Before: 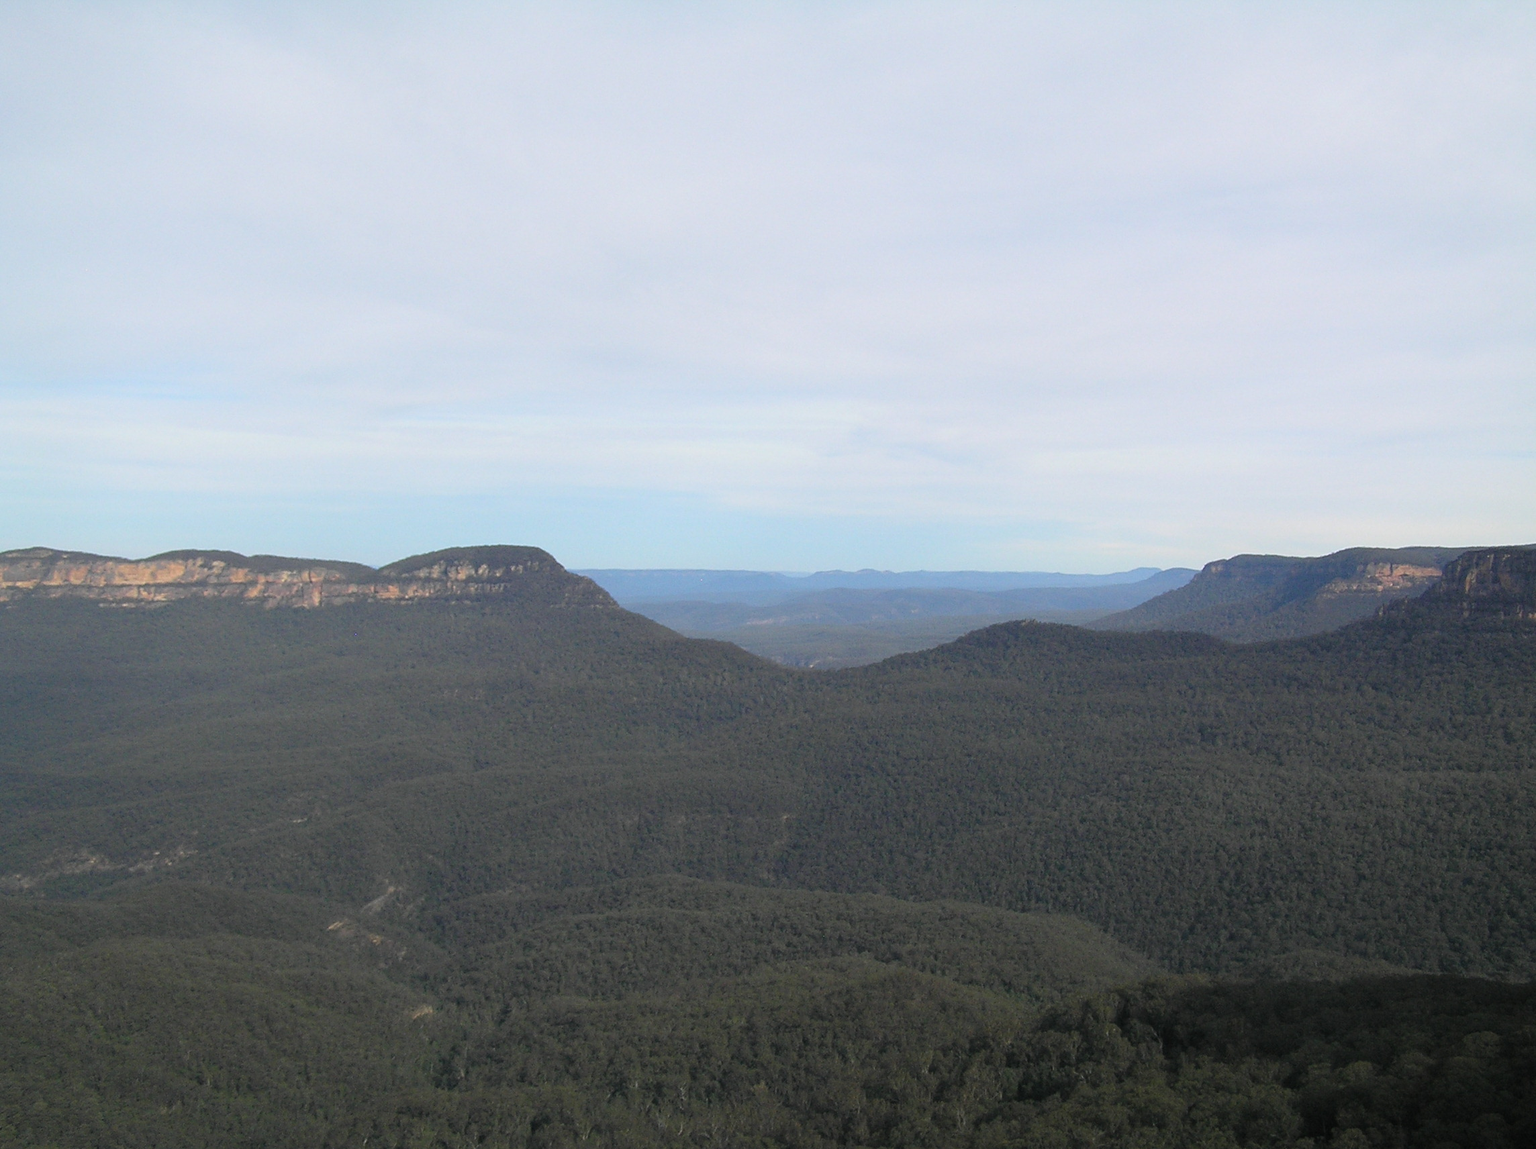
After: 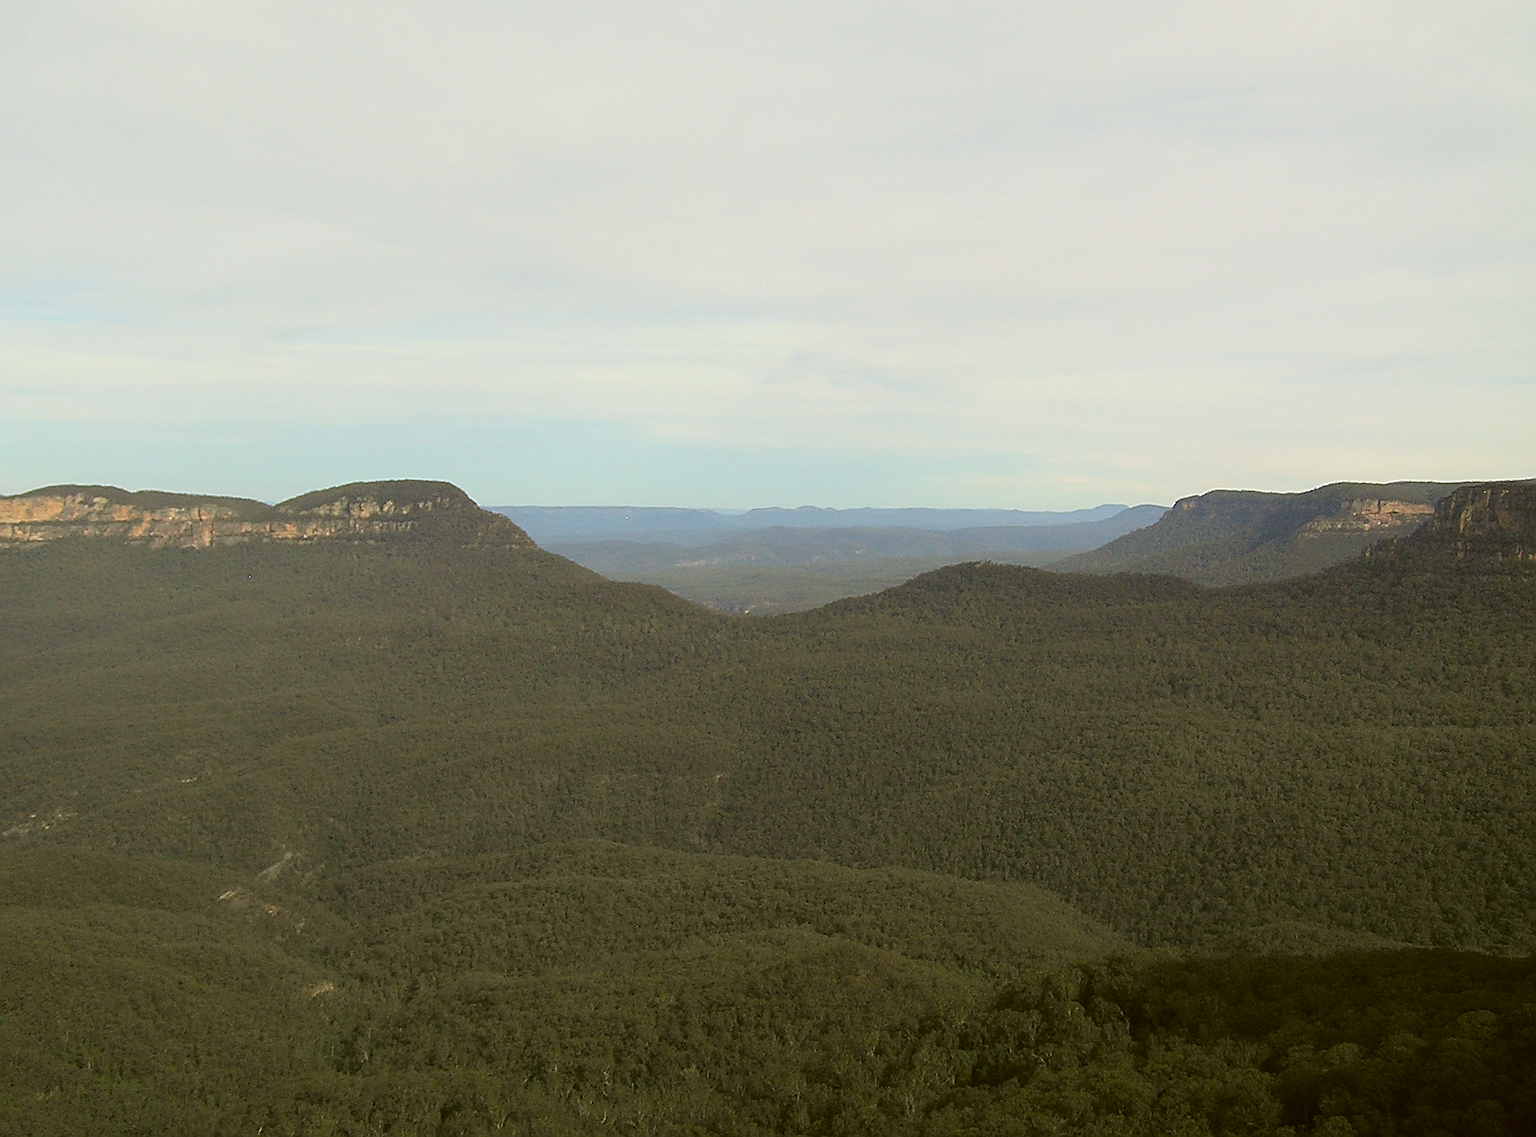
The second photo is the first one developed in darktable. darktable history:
color correction: highlights a* -1.43, highlights b* 10.12, shadows a* 0.395, shadows b* 19.35
sharpen: radius 1.4, amount 1.25, threshold 0.7
white balance: emerald 1
crop and rotate: left 8.262%, top 9.226%
